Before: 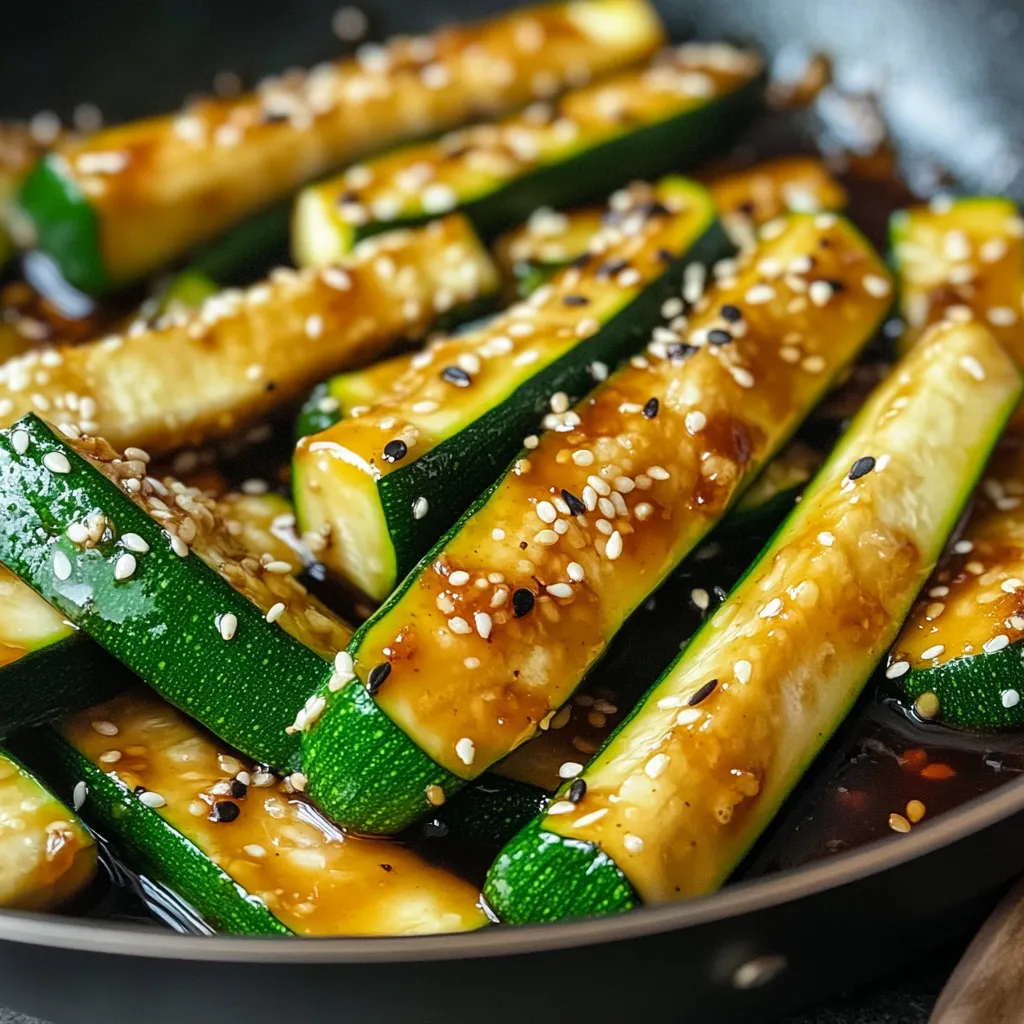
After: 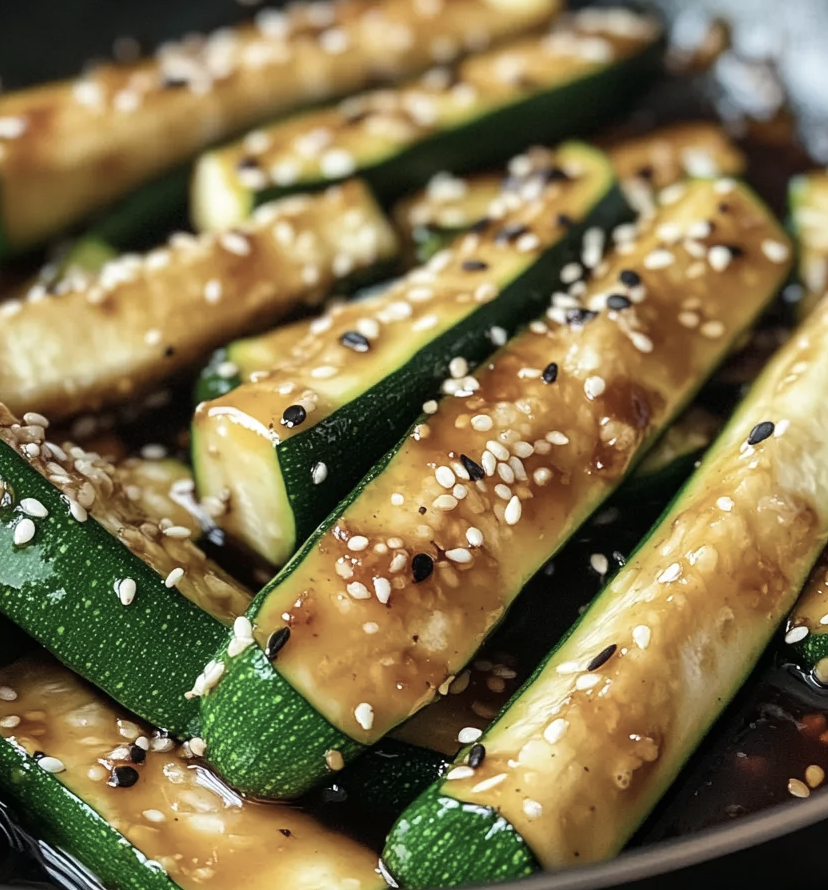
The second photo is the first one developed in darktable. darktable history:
crop: left 9.929%, top 3.475%, right 9.188%, bottom 9.529%
contrast brightness saturation: contrast 0.1, saturation -0.36
